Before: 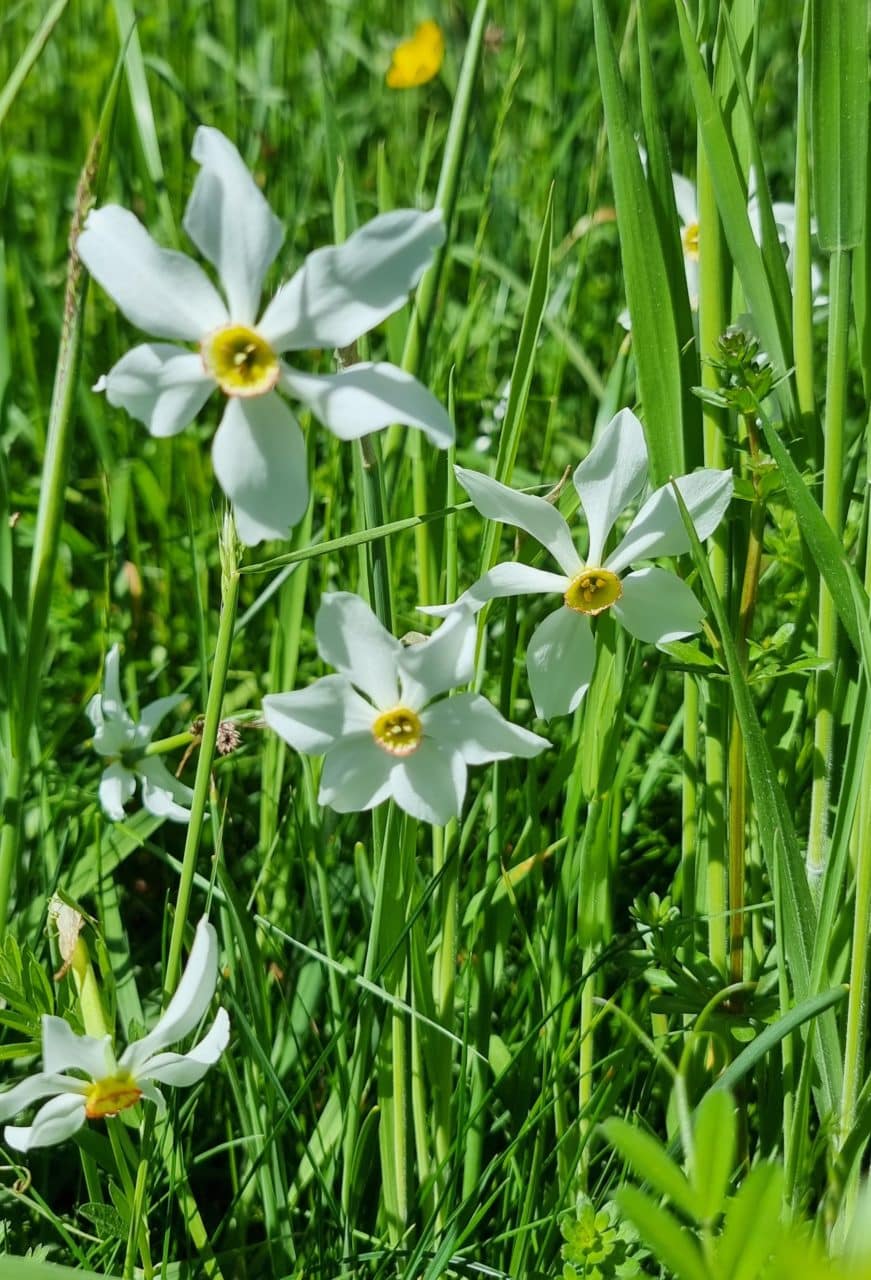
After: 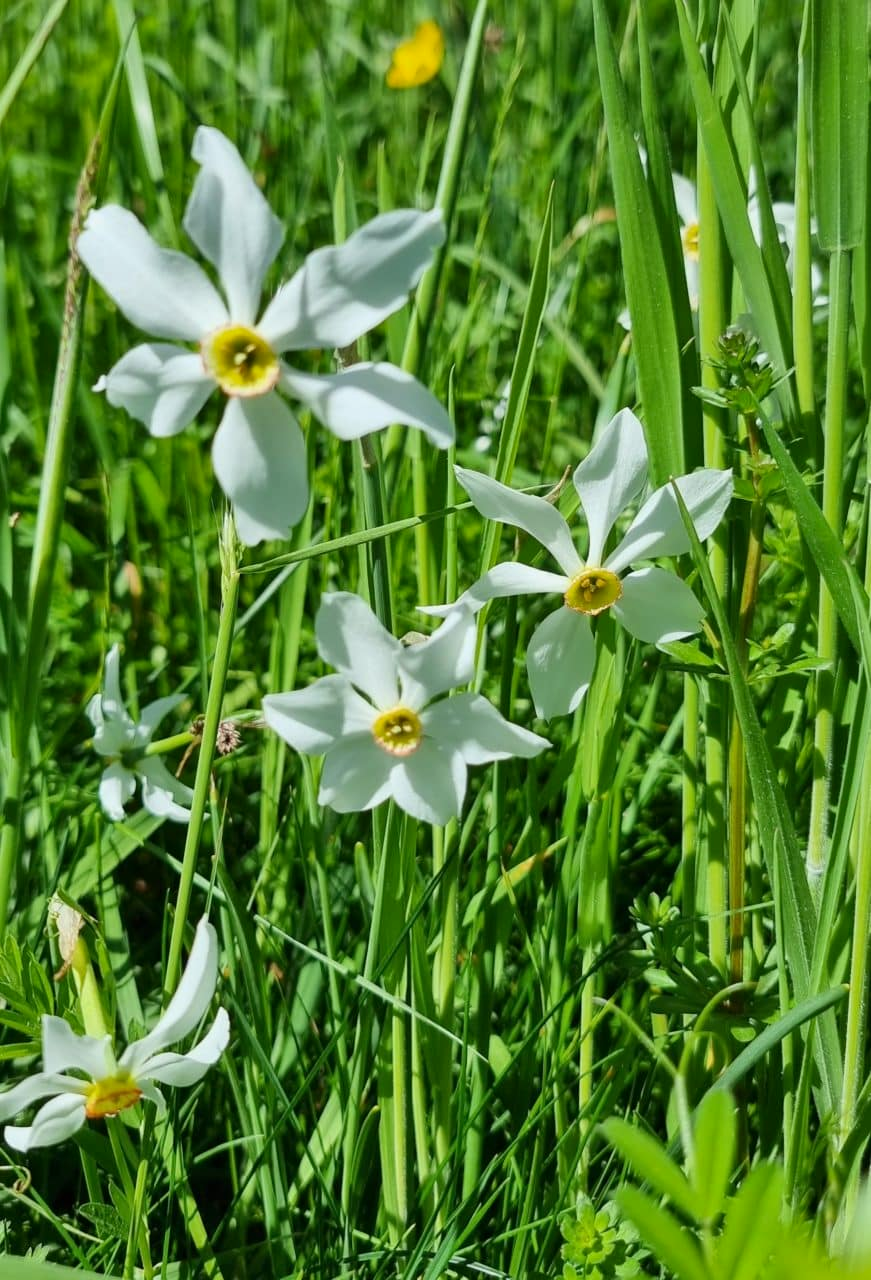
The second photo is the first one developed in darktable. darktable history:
shadows and highlights: soften with gaussian
contrast brightness saturation: contrast 0.08, saturation 0.02
